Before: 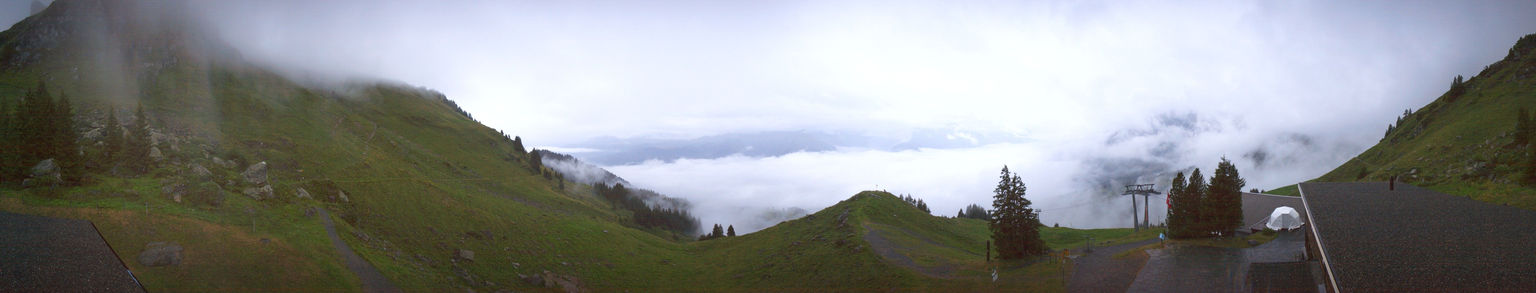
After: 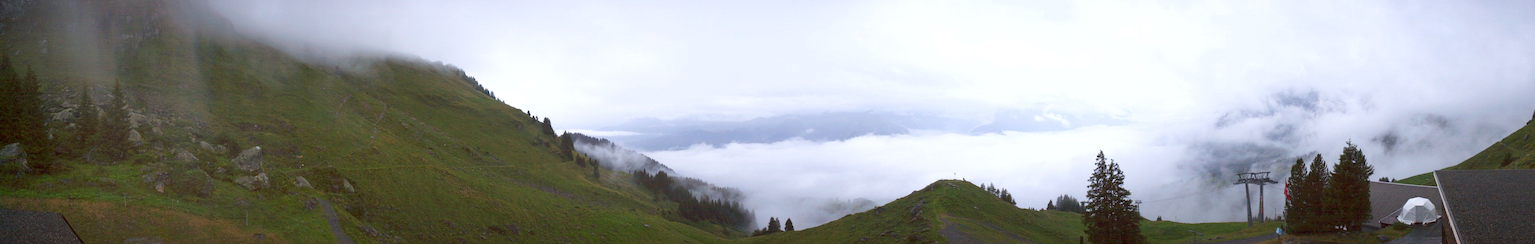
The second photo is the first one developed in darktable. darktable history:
crop and rotate: left 2.425%, top 11.305%, right 9.6%, bottom 15.08%
exposure: black level correction 0.005, exposure 0.014 EV, compensate highlight preservation false
